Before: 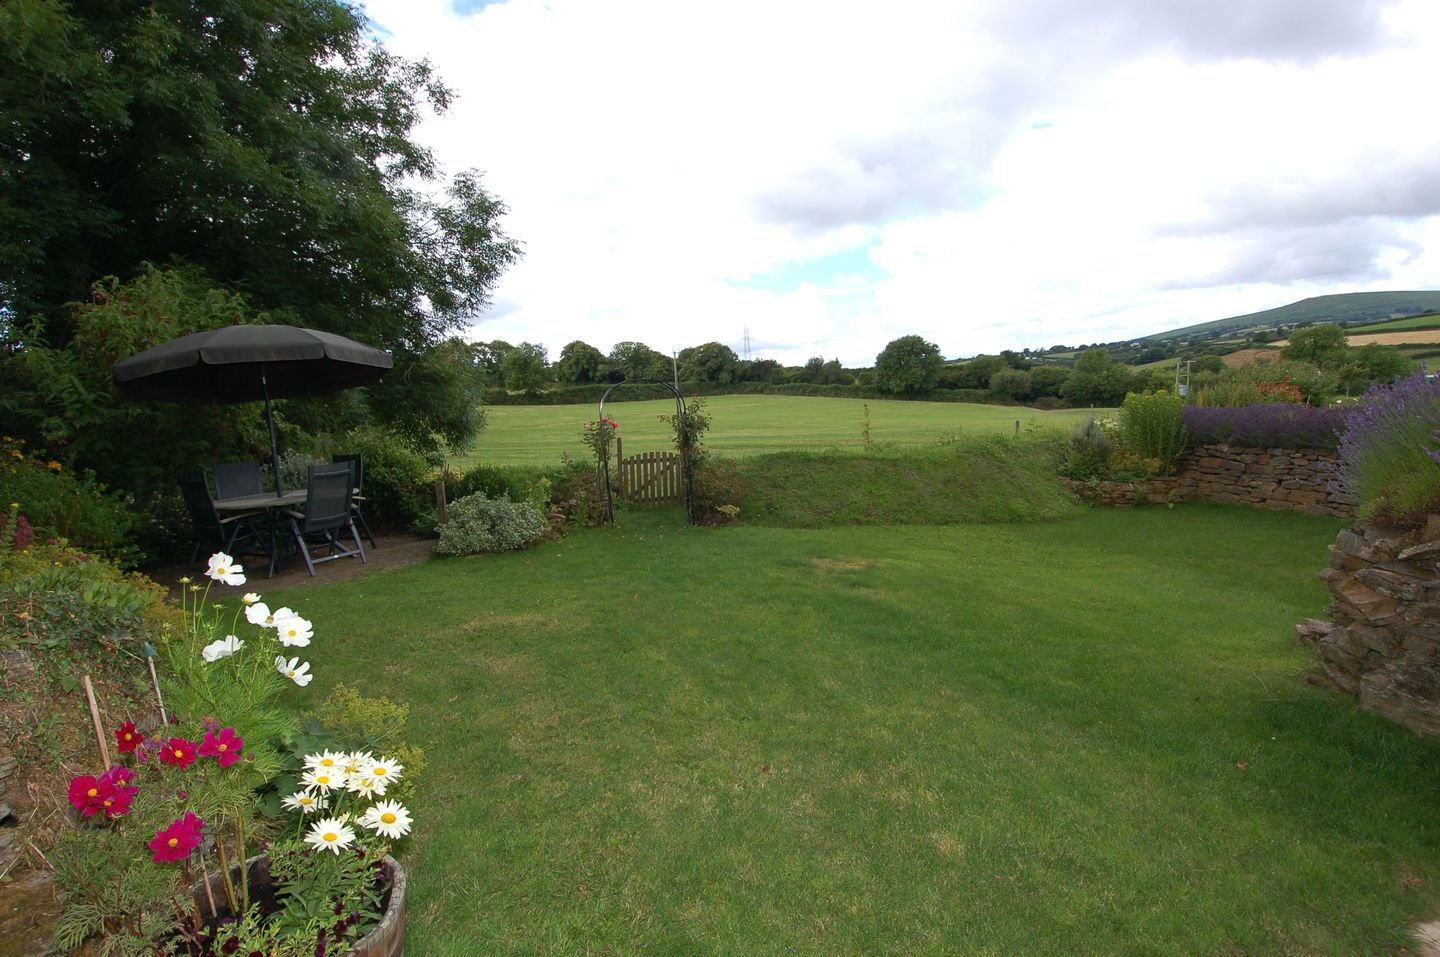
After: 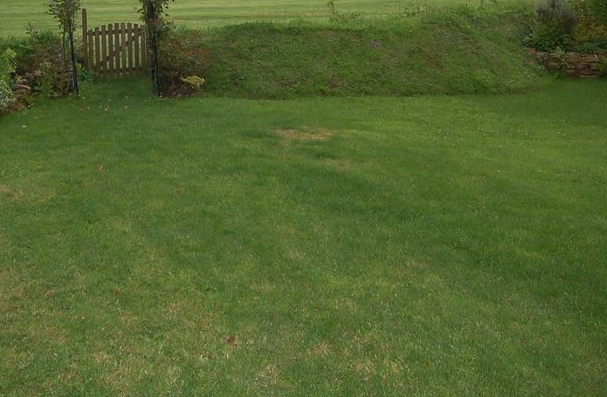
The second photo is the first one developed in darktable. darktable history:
vignetting: fall-off start 99.52%, fall-off radius 65.04%, brightness -0.382, saturation 0.006, center (-0.149, 0.012), automatic ratio true
crop: left 37.194%, top 44.896%, right 20.61%, bottom 13.597%
